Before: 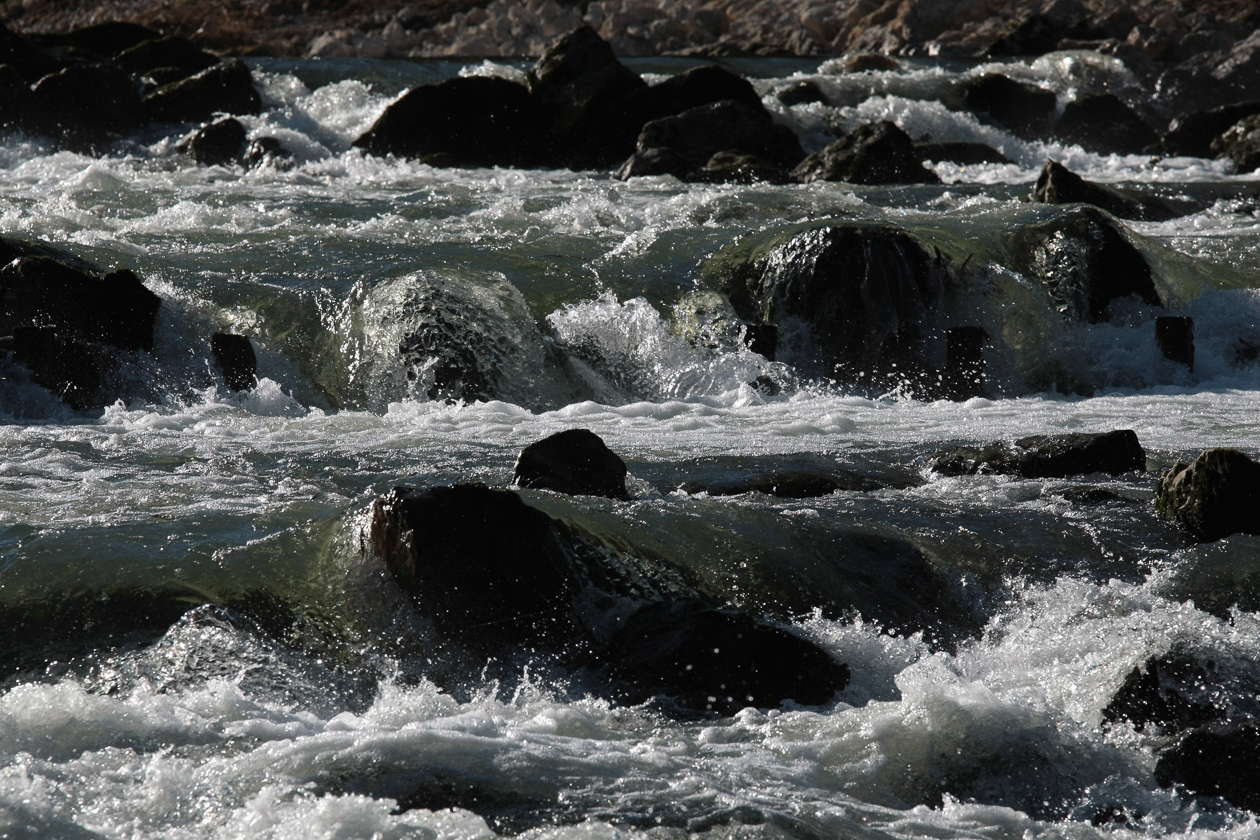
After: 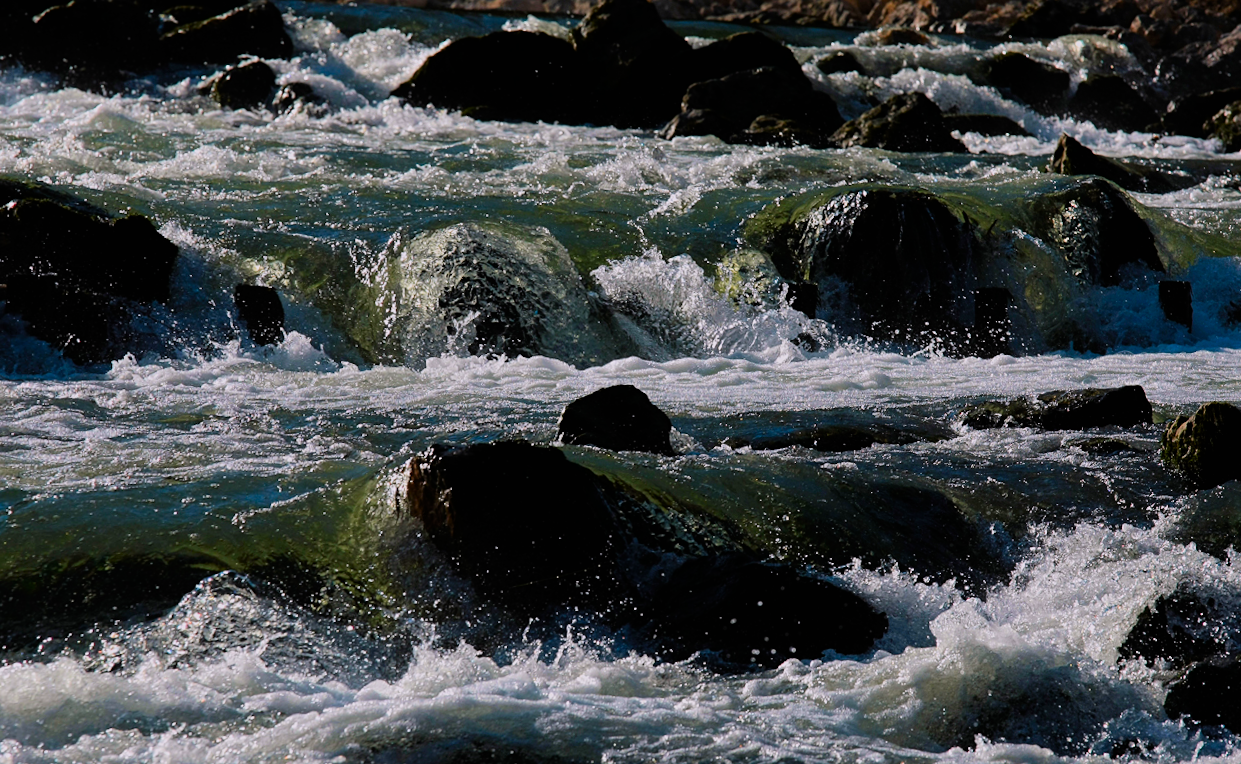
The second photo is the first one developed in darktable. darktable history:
color correction: highlights a* 1.59, highlights b* -1.7, saturation 2.48
filmic rgb: white relative exposure 3.8 EV, hardness 4.35
rotate and perspective: rotation -0.013°, lens shift (vertical) -0.027, lens shift (horizontal) 0.178, crop left 0.016, crop right 0.989, crop top 0.082, crop bottom 0.918
sharpen: amount 0.2
